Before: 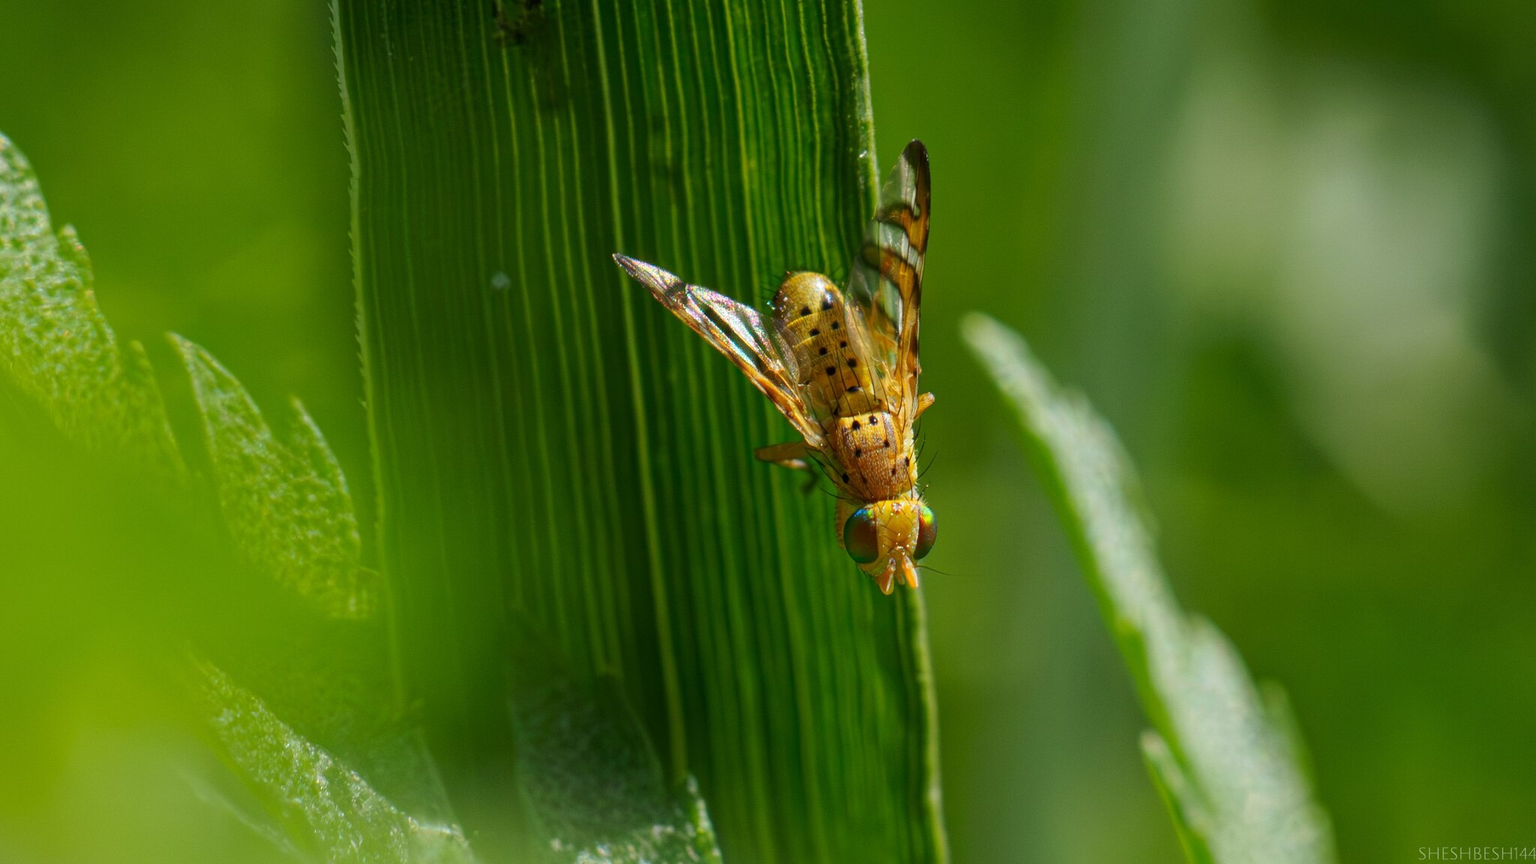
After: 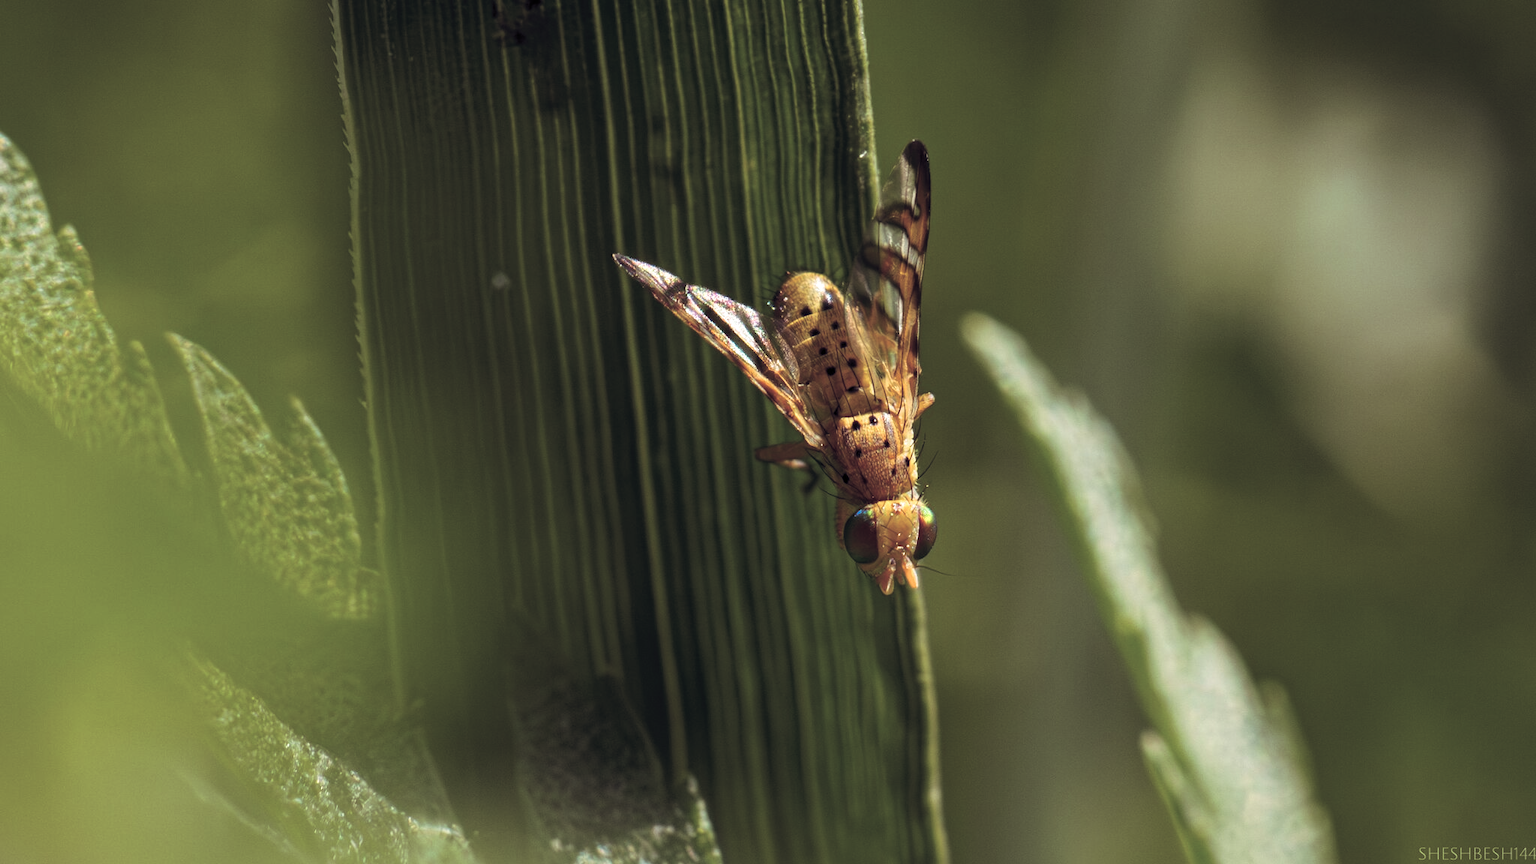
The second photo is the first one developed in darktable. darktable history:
color balance rgb: highlights gain › chroma 2.94%, highlights gain › hue 60.57°, global offset › chroma 0.25%, global offset › hue 256.52°, perceptual saturation grading › global saturation 20%, perceptual saturation grading › highlights -50%, perceptual saturation grading › shadows 30%, contrast 15%
split-toning: shadows › saturation 0.24, highlights › hue 54°, highlights › saturation 0.24
